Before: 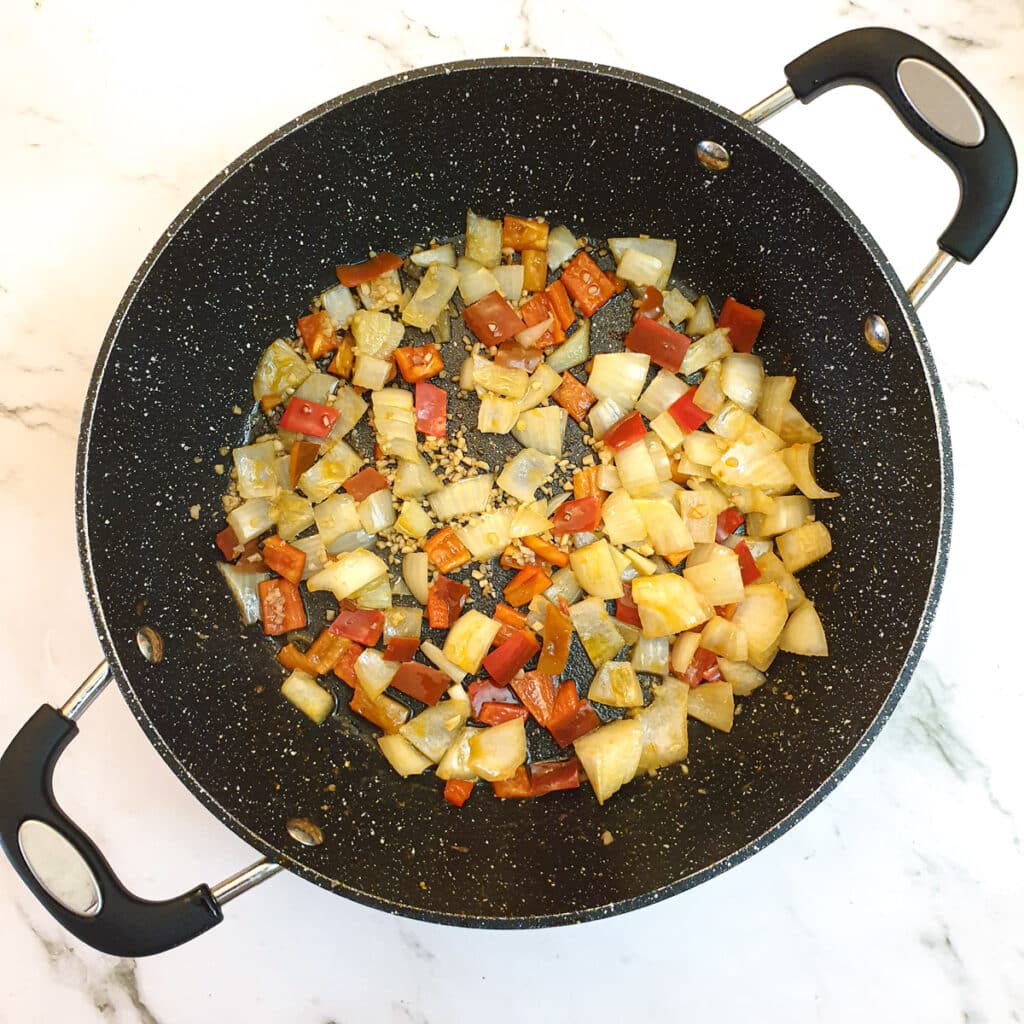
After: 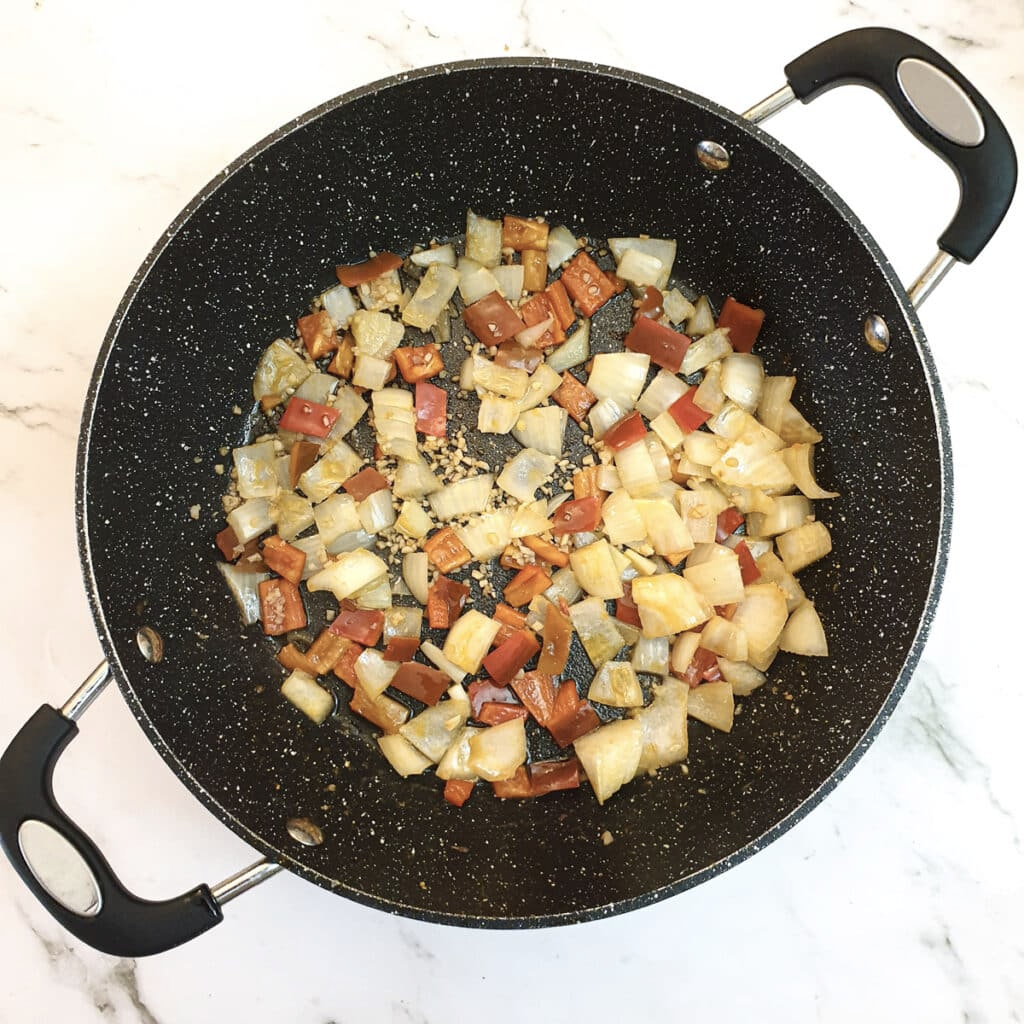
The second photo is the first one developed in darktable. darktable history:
contrast brightness saturation: contrast 0.096, saturation -0.287
